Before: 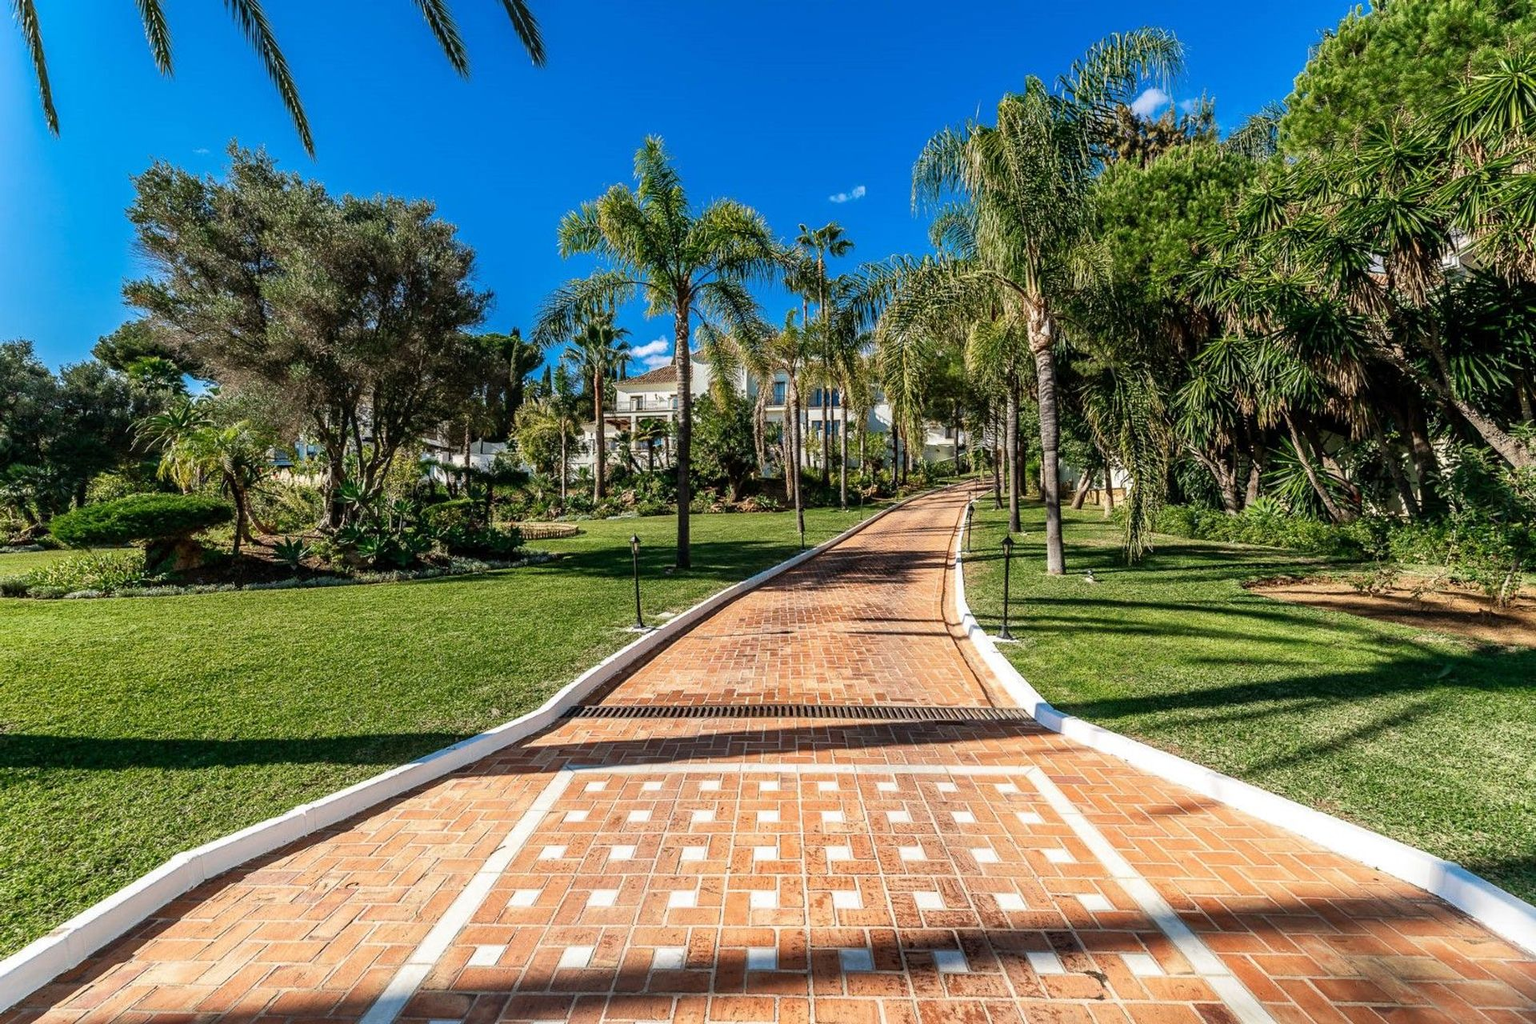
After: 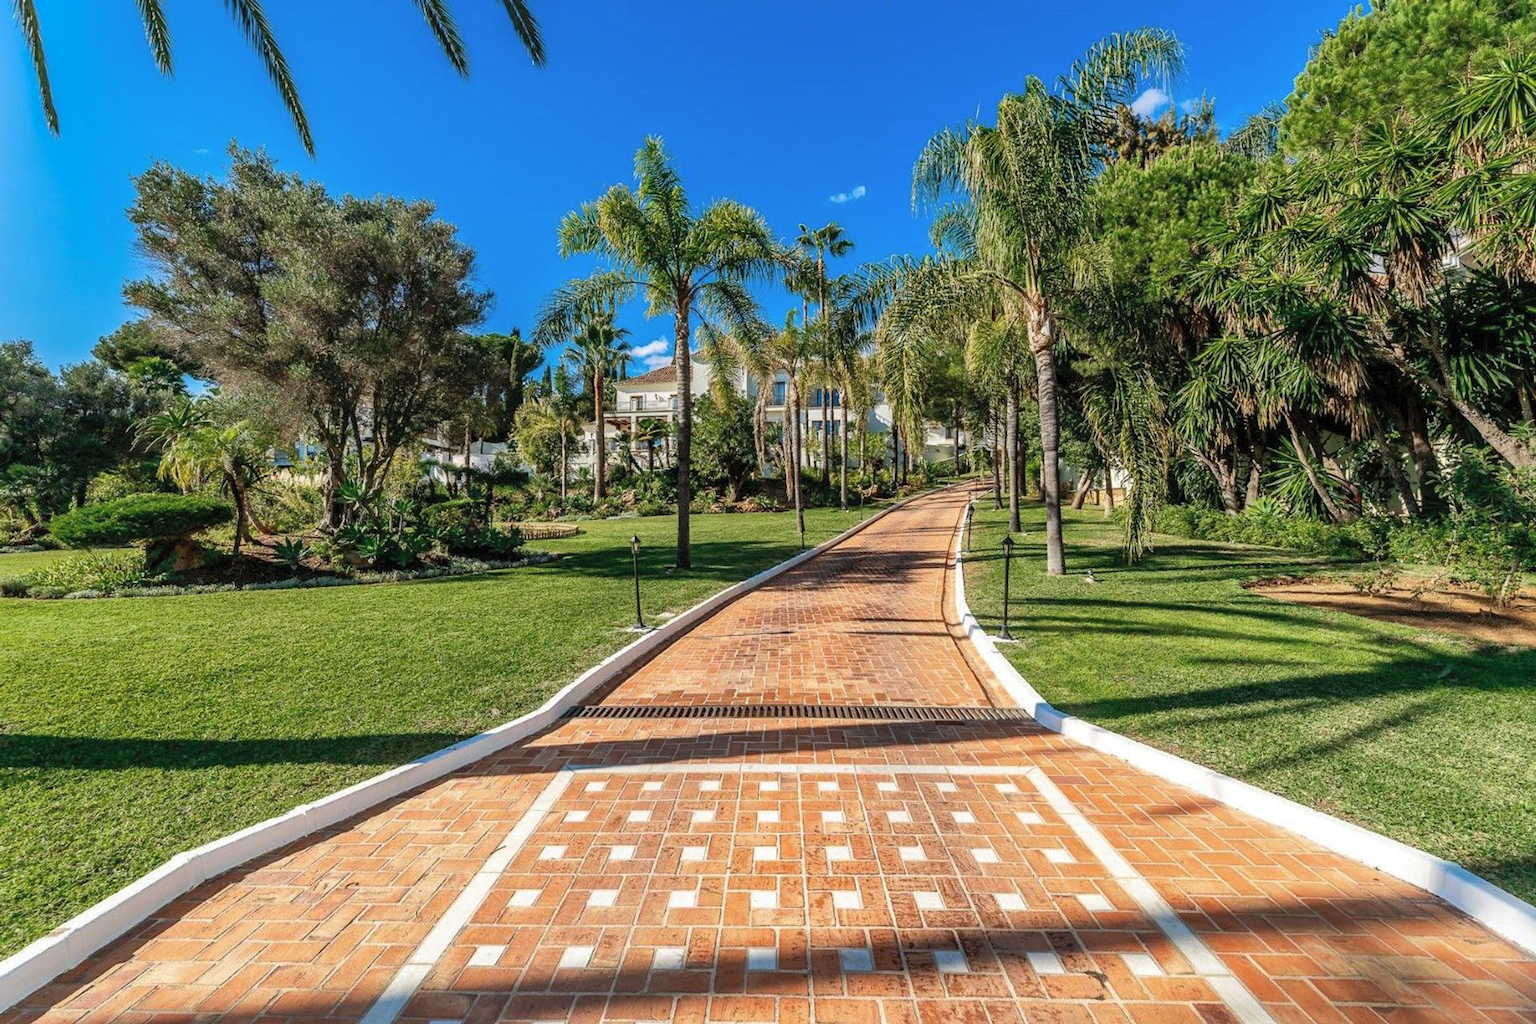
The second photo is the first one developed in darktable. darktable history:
shadows and highlights: on, module defaults
contrast brightness saturation: contrast 0.051, brightness 0.058, saturation 0.008
